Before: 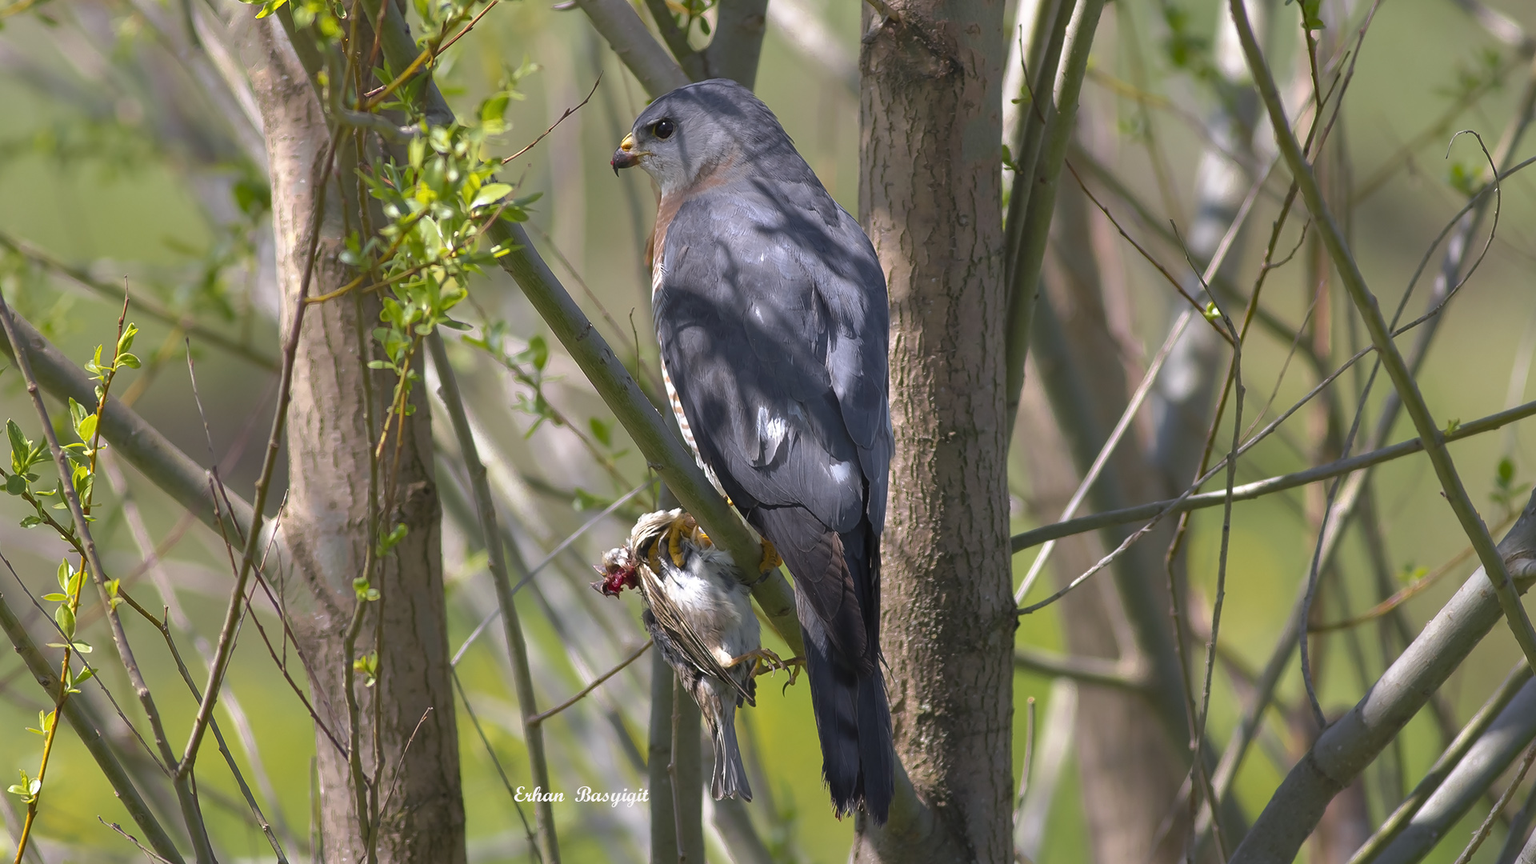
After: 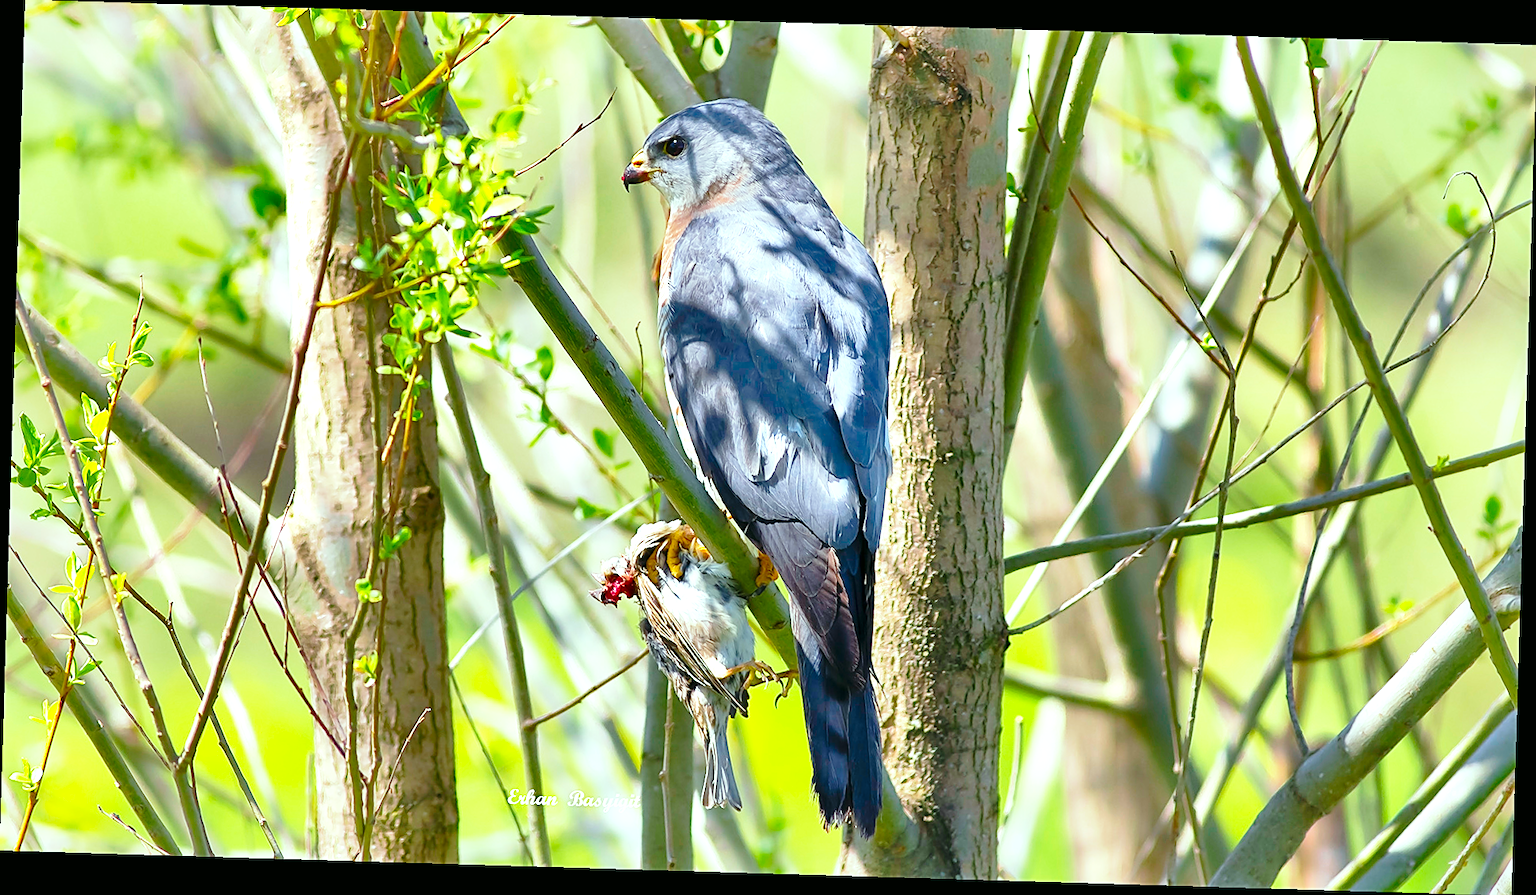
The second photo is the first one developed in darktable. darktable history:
tone equalizer: on, module defaults
sharpen: on, module defaults
shadows and highlights: shadows 53.23, soften with gaussian
base curve: curves: ch0 [(0, 0) (0.028, 0.03) (0.121, 0.232) (0.46, 0.748) (0.859, 0.968) (1, 1)], preserve colors none
exposure: exposure 0.916 EV, compensate highlight preservation false
crop and rotate: angle -1.72°
local contrast: mode bilateral grid, contrast 21, coarseness 99, detail 150%, midtone range 0.2
color correction: highlights a* -7.38, highlights b* 1.43, shadows a* -3.26, saturation 1.44
